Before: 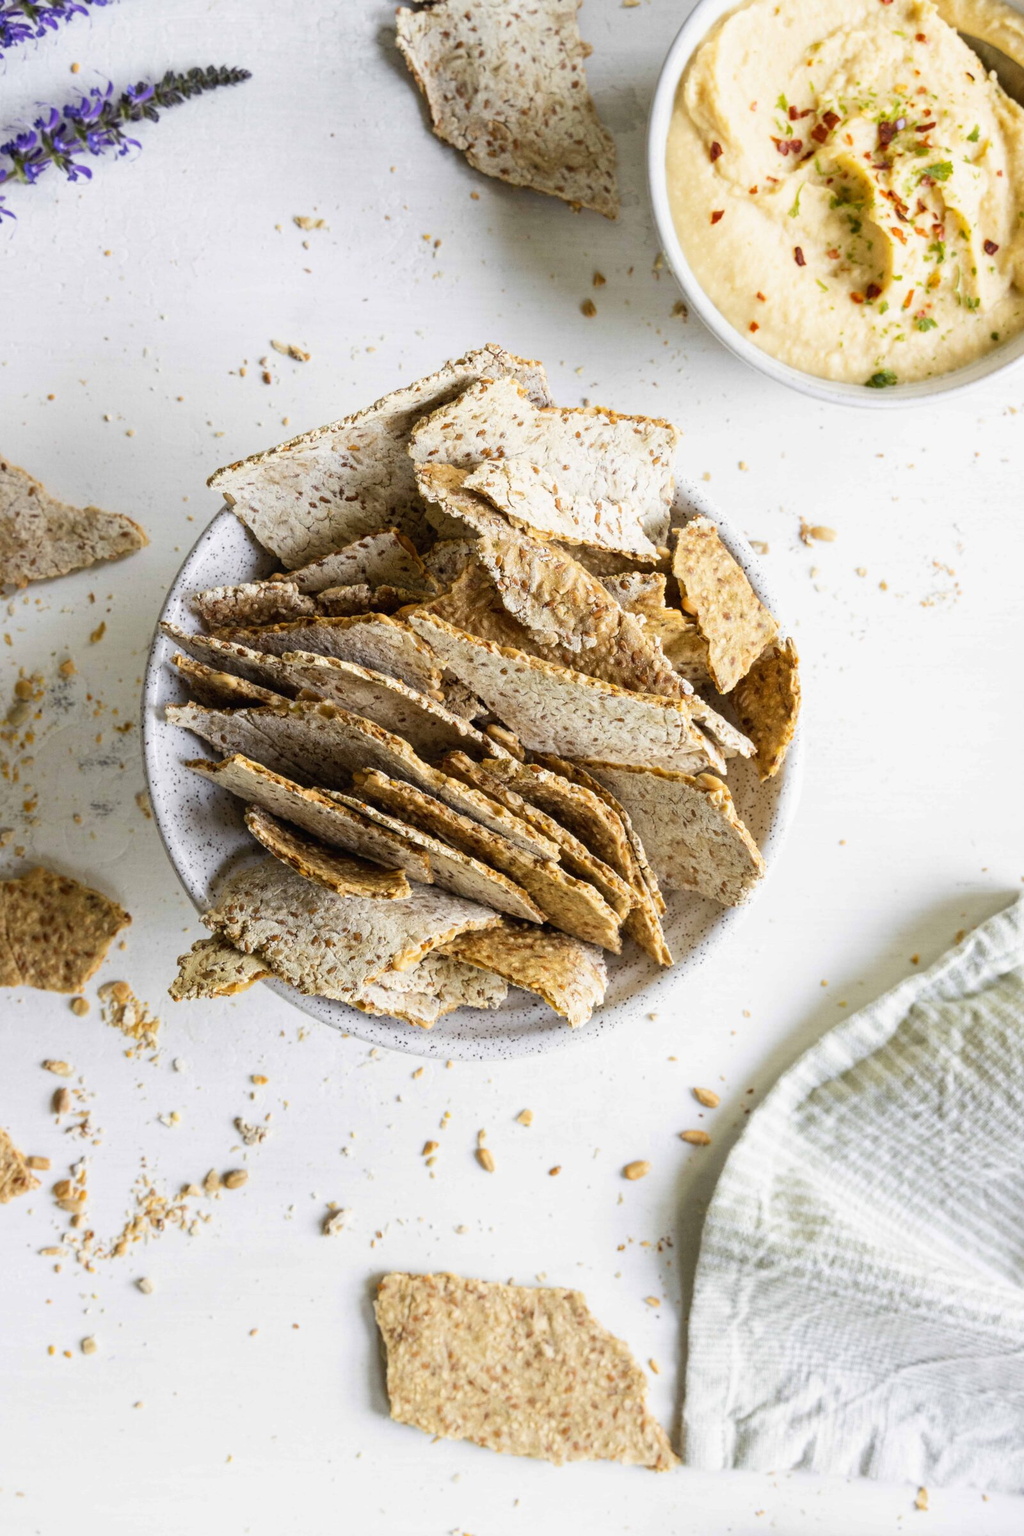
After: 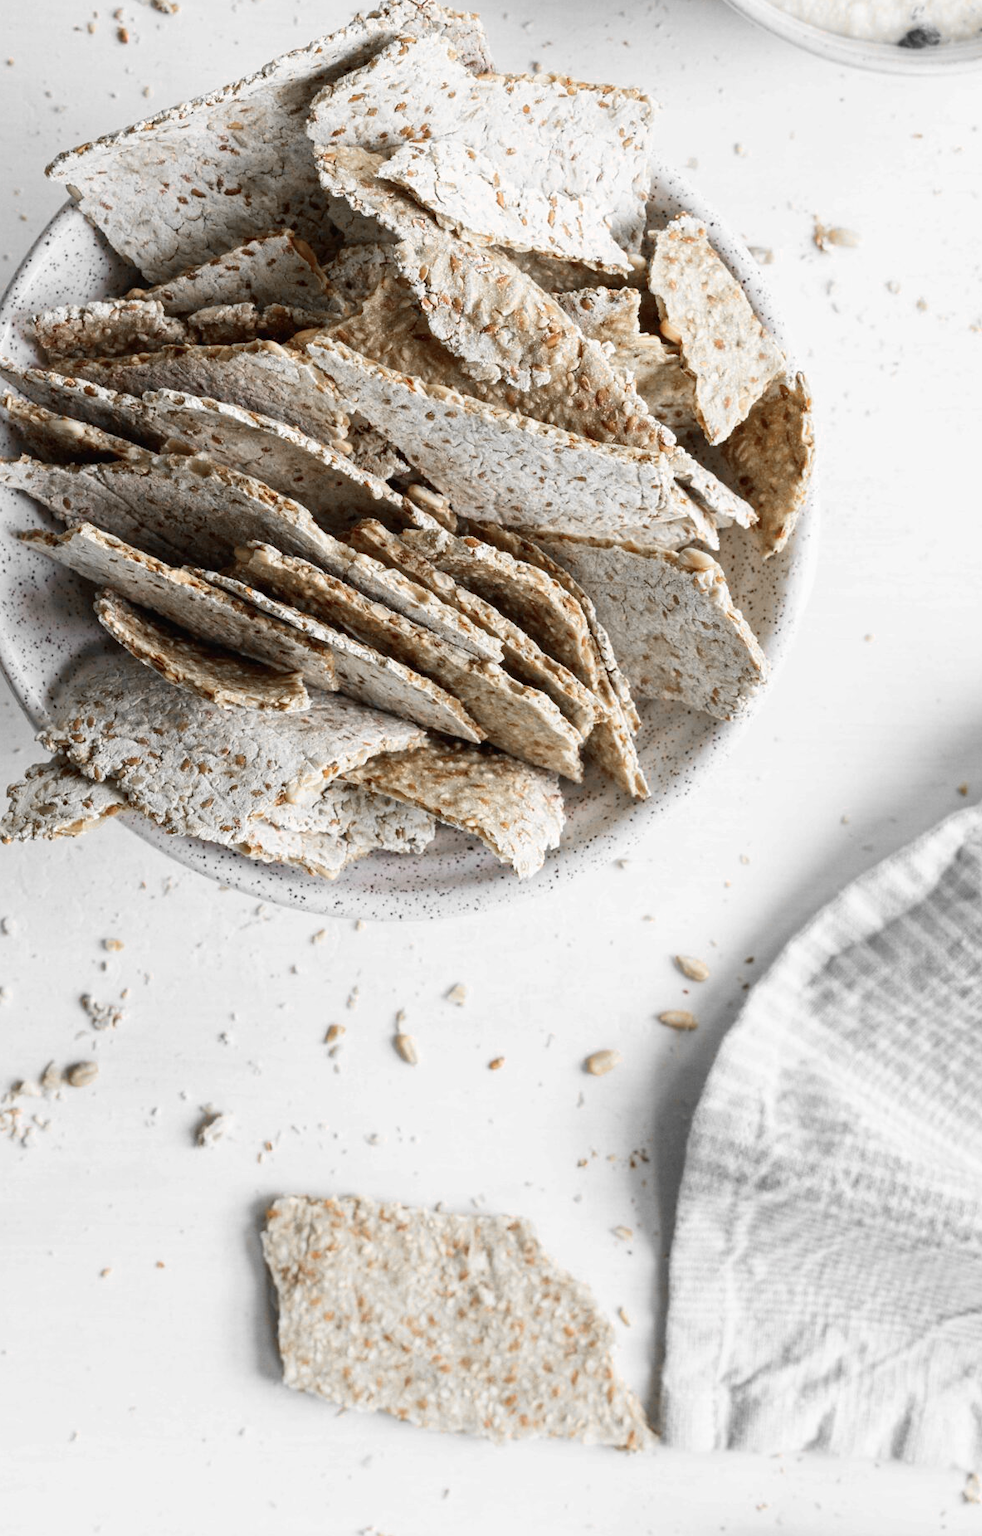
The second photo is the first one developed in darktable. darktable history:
crop: left 16.871%, top 22.857%, right 9.116%
color zones: curves: ch0 [(0, 0.65) (0.096, 0.644) (0.221, 0.539) (0.429, 0.5) (0.571, 0.5) (0.714, 0.5) (0.857, 0.5) (1, 0.65)]; ch1 [(0, 0.5) (0.143, 0.5) (0.257, -0.002) (0.429, 0.04) (0.571, -0.001) (0.714, -0.015) (0.857, 0.024) (1, 0.5)]
